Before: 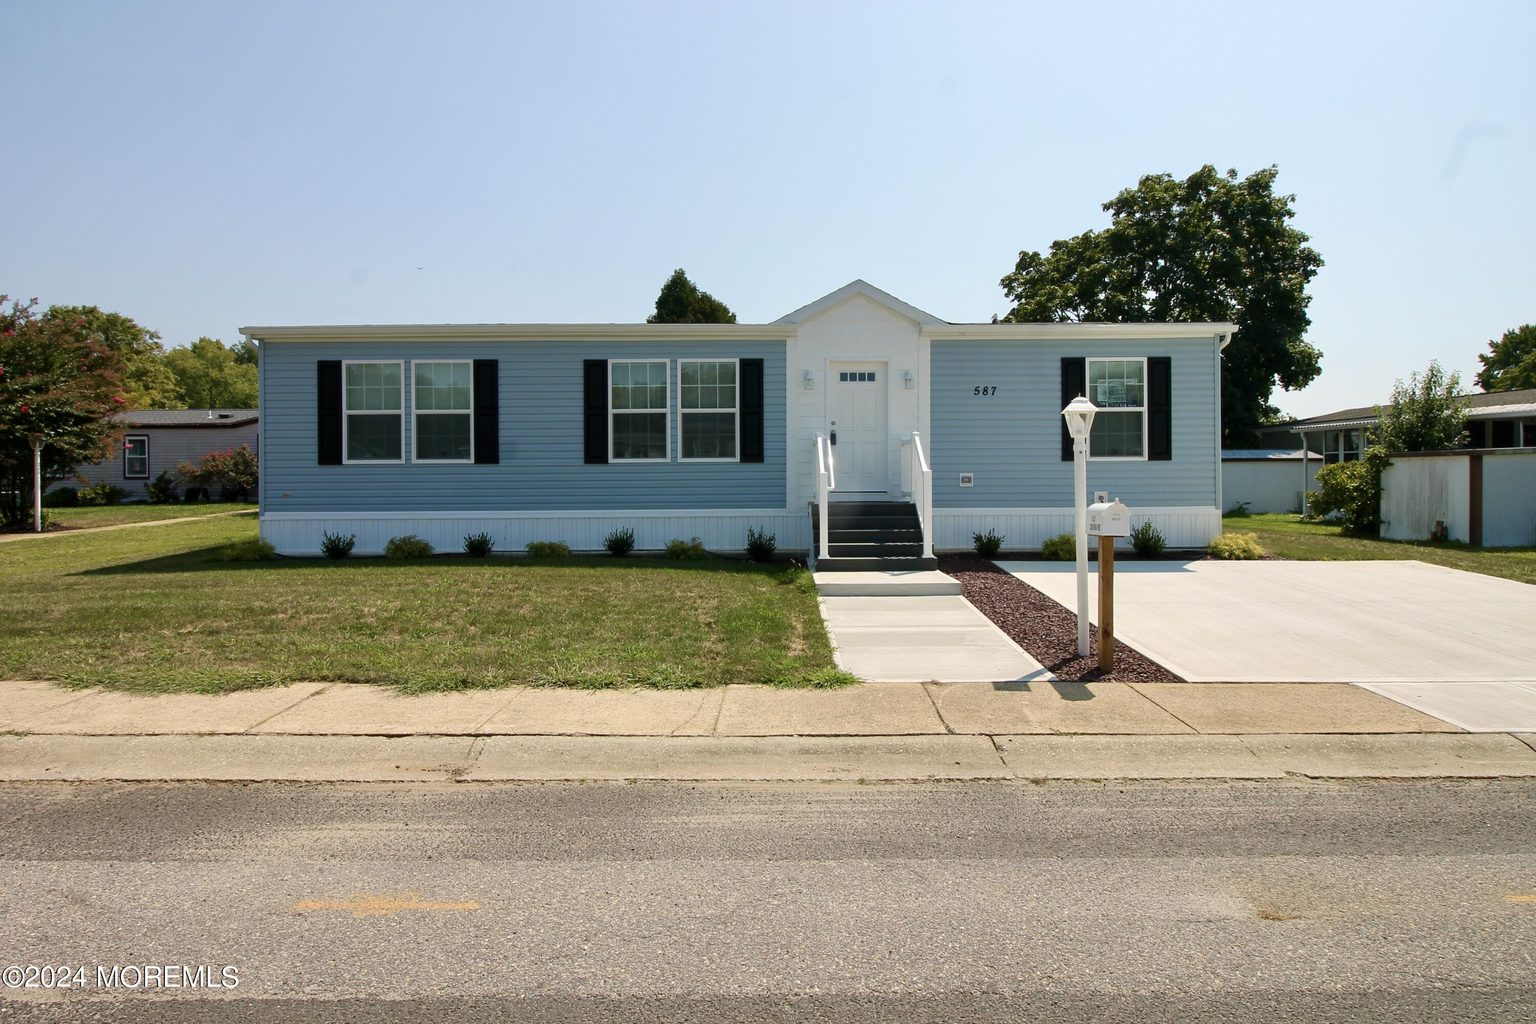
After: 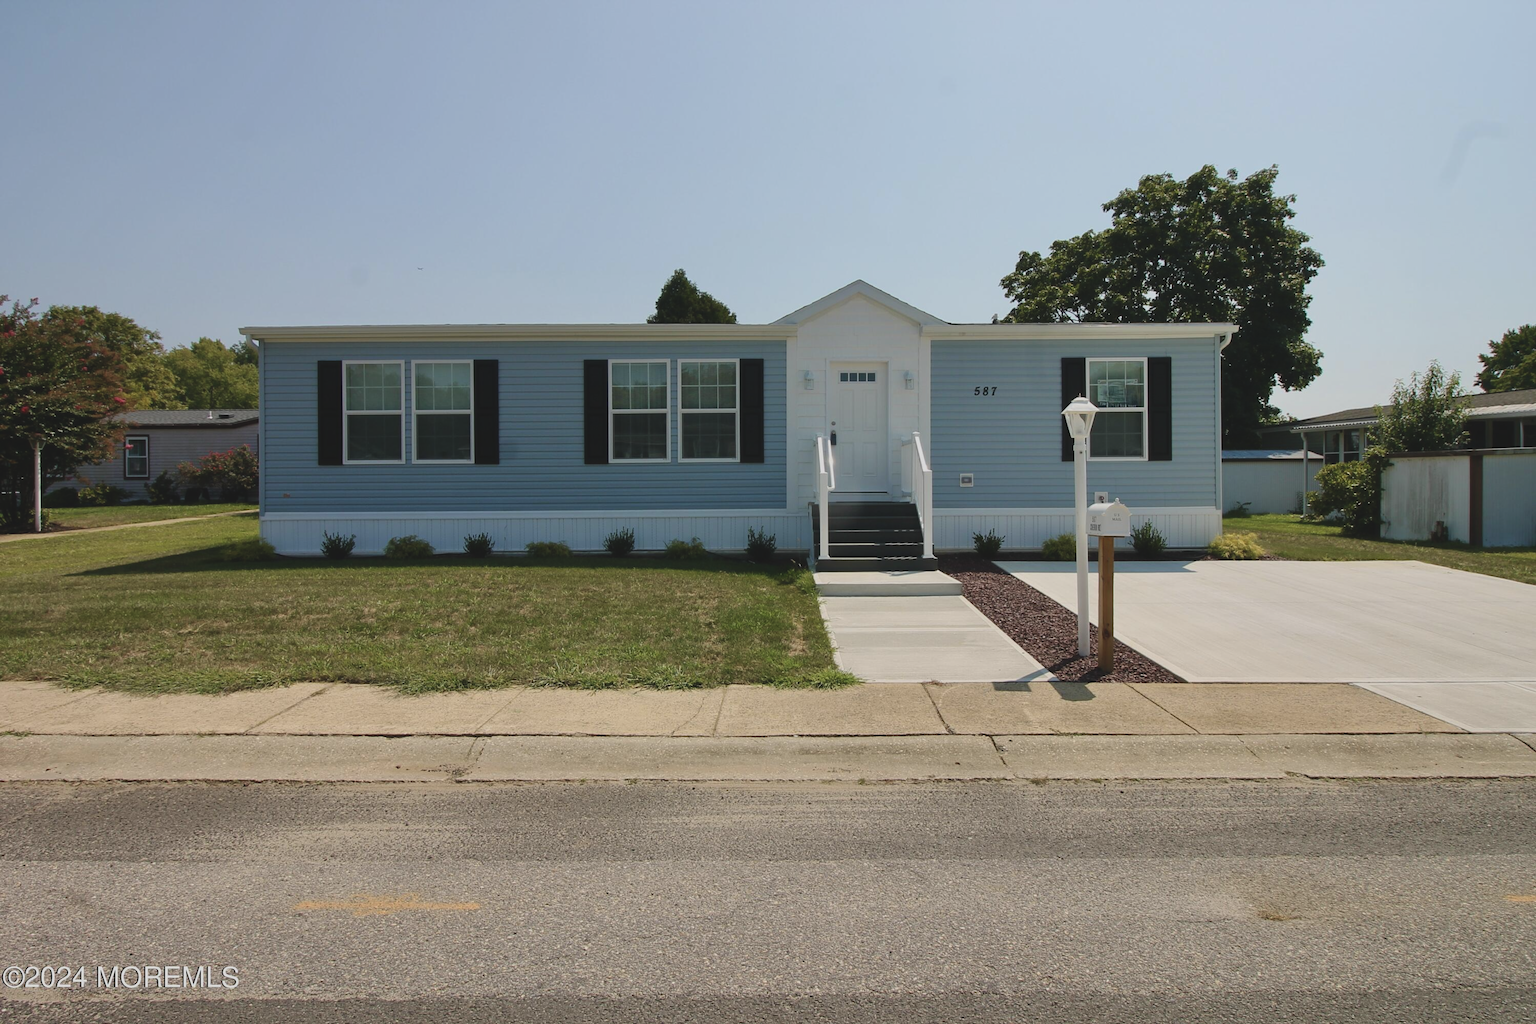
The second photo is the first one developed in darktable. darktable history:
exposure: black level correction -0.015, exposure -0.525 EV, compensate exposure bias true, compensate highlight preservation false
